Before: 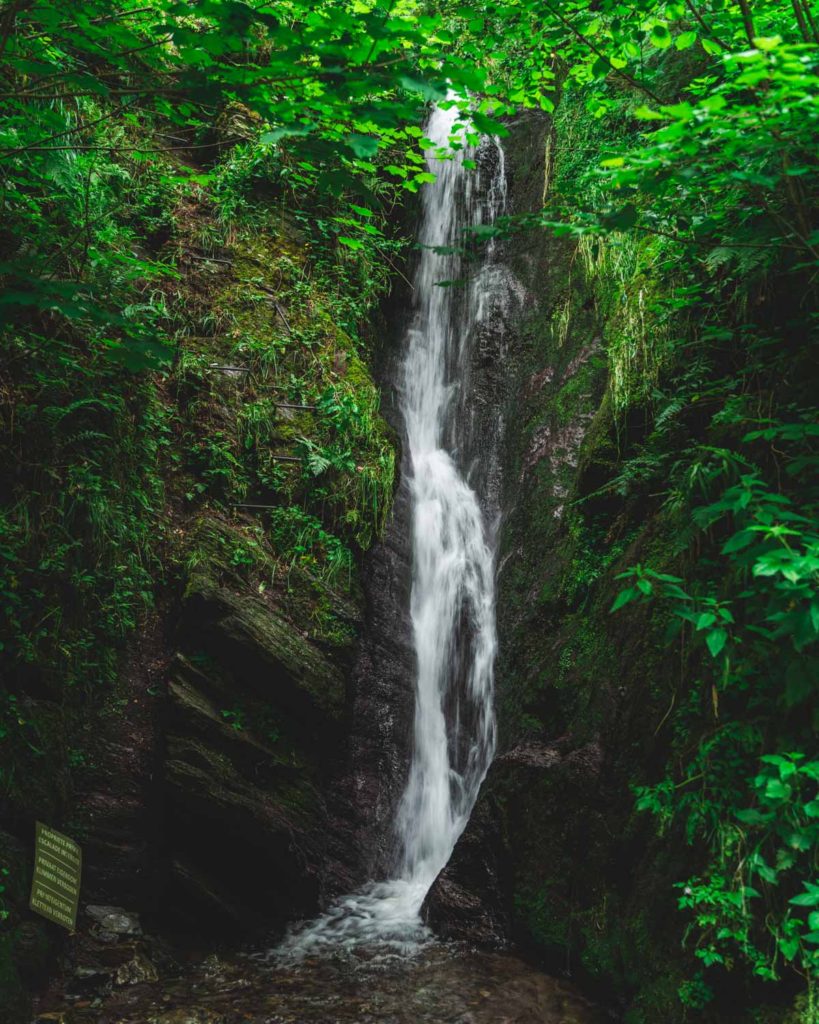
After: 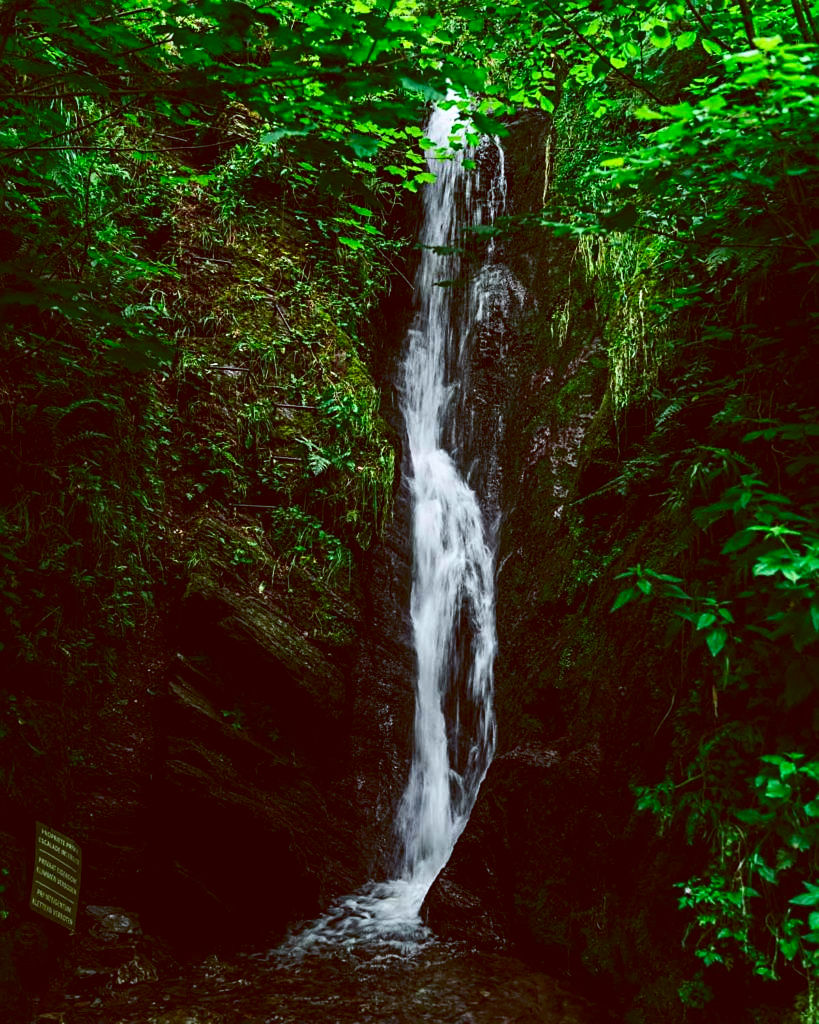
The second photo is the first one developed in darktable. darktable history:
sharpen: on, module defaults
contrast brightness saturation: contrast 0.2, brightness -0.11, saturation 0.1
exposure: exposure -0.04 EV, compensate highlight preservation false
color balance: lift [1, 1.015, 1.004, 0.985], gamma [1, 0.958, 0.971, 1.042], gain [1, 0.956, 0.977, 1.044]
